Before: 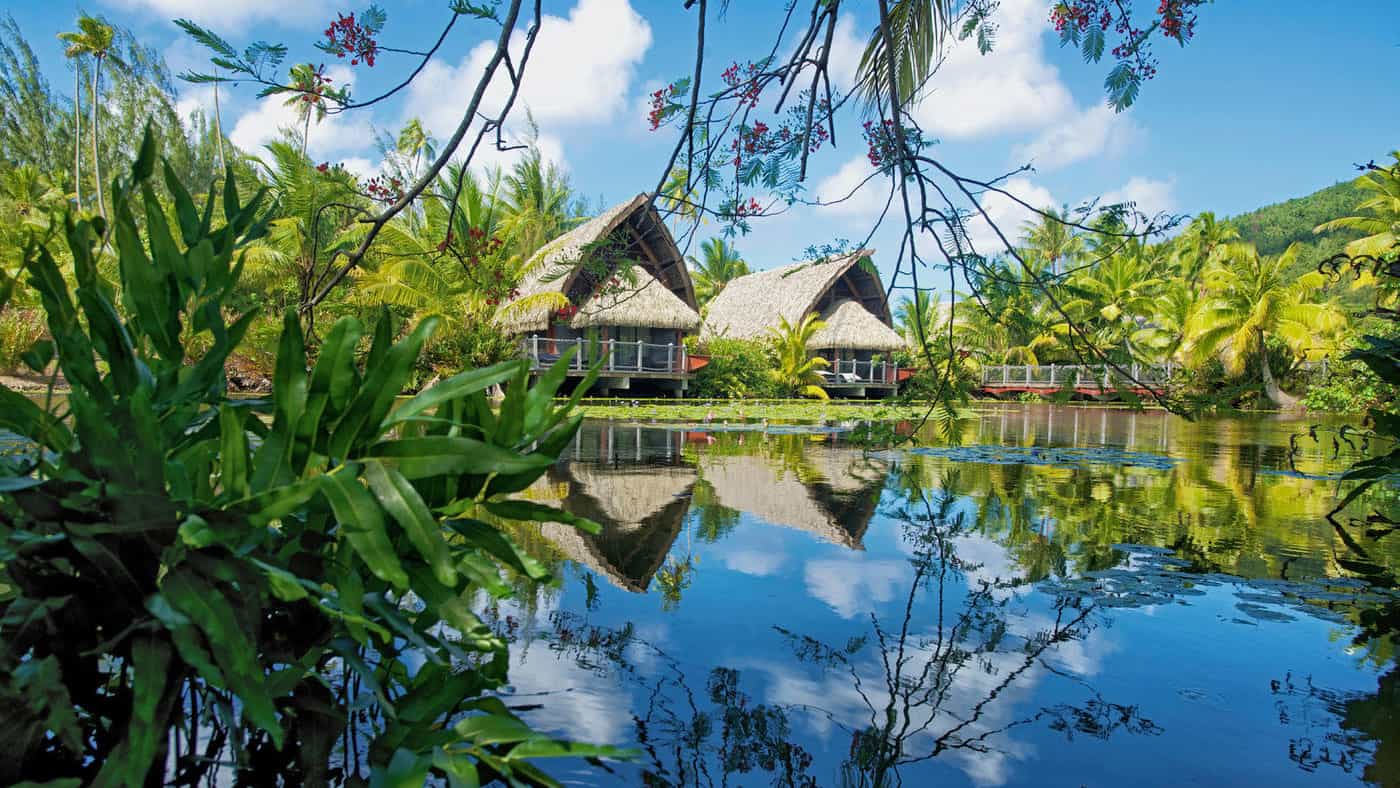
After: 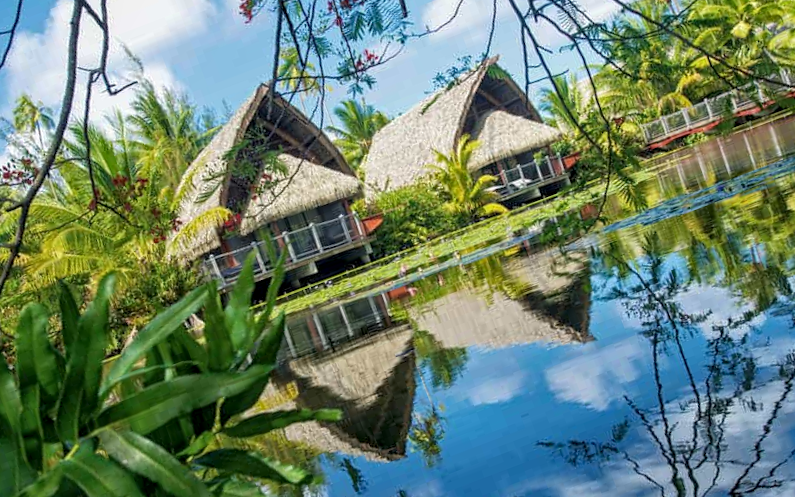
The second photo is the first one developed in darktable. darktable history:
local contrast: on, module defaults
crop and rotate: angle 20.73°, left 6.905%, right 4.197%, bottom 1.144%
